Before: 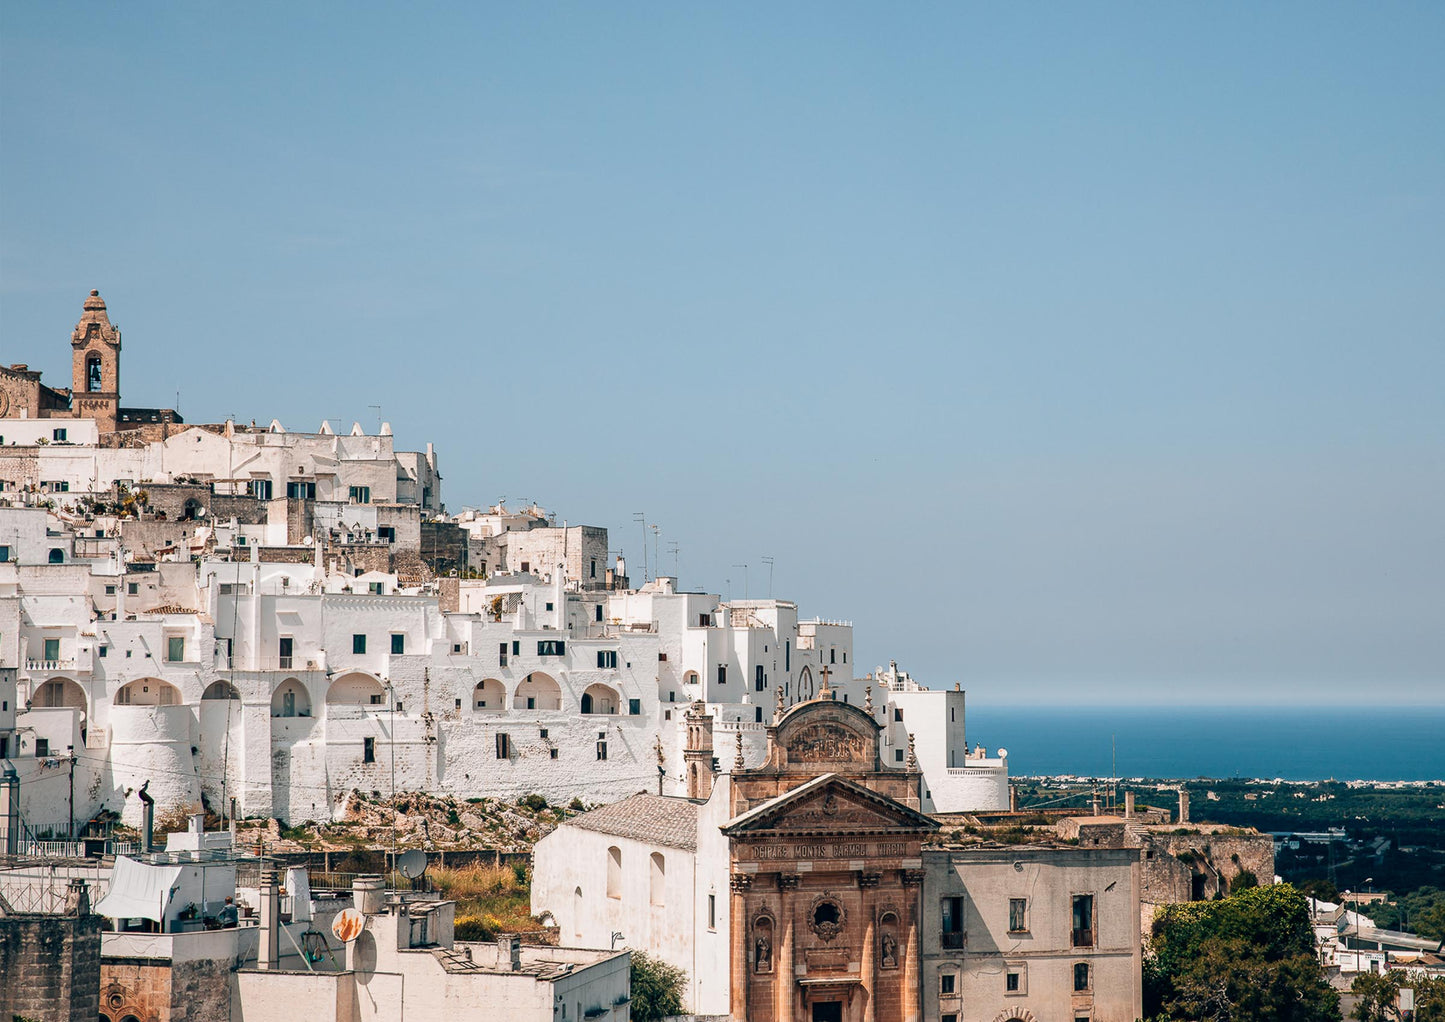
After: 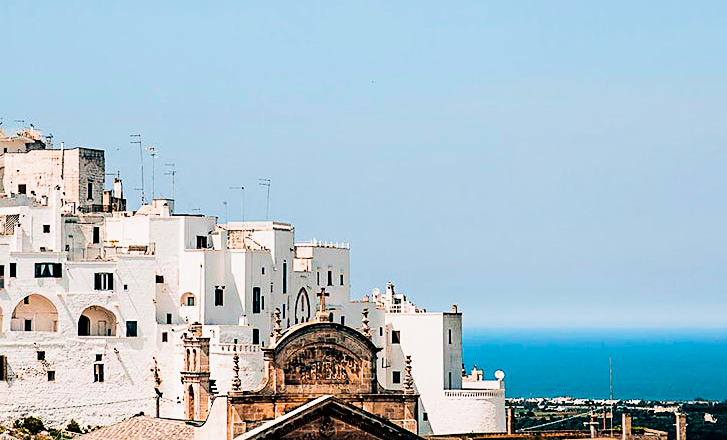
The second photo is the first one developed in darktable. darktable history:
color balance rgb: linear chroma grading › global chroma 1.873%, linear chroma grading › mid-tones -0.792%, perceptual saturation grading › global saturation 25.578%, perceptual brilliance grading › global brilliance -4.216%, perceptual brilliance grading › highlights 23.788%, perceptual brilliance grading › mid-tones 6.897%, perceptual brilliance grading › shadows -4.575%, global vibrance 34.468%
crop: left 34.868%, top 36.994%, right 14.819%, bottom 19.945%
sharpen: on, module defaults
filmic rgb: black relative exposure -5 EV, white relative exposure 3.98 EV, hardness 2.9, contrast 1.387, highlights saturation mix -29.12%
velvia: on, module defaults
